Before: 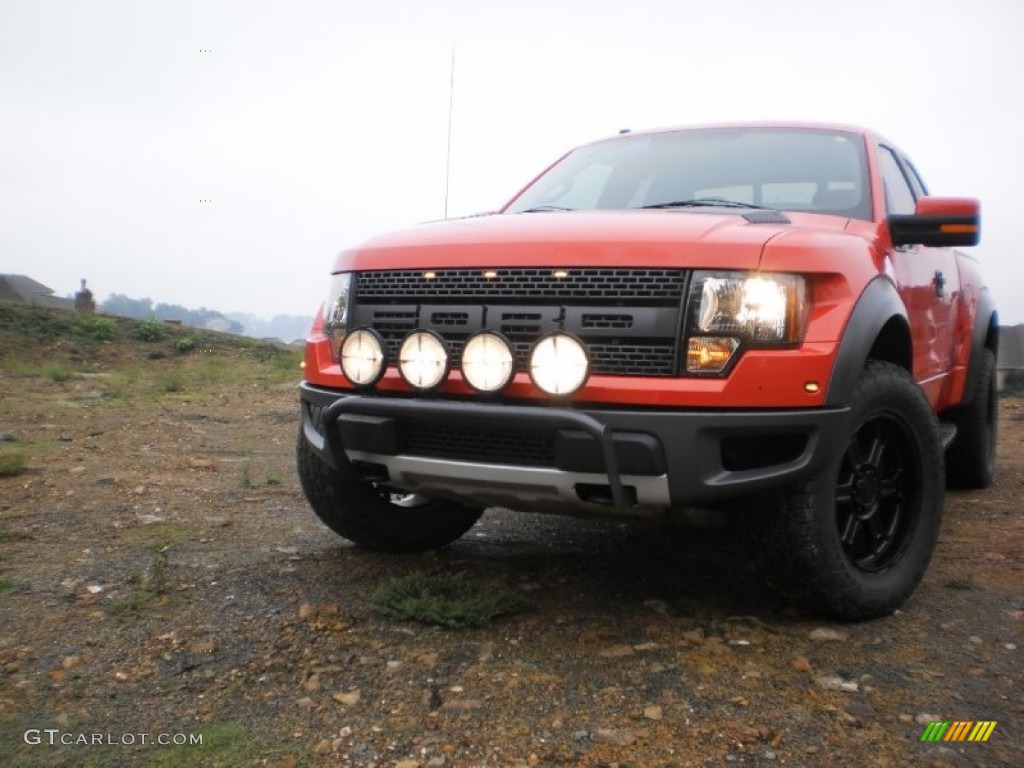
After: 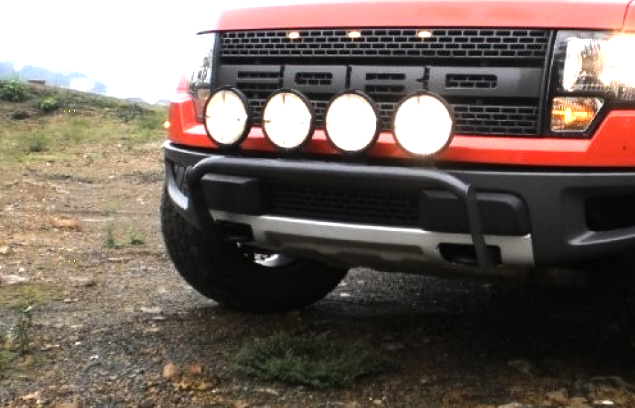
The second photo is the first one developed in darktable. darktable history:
exposure: exposure 0.493 EV, compensate highlight preservation false
tone equalizer: -8 EV -0.75 EV, -7 EV -0.7 EV, -6 EV -0.6 EV, -5 EV -0.4 EV, -3 EV 0.4 EV, -2 EV 0.6 EV, -1 EV 0.7 EV, +0 EV 0.75 EV, edges refinement/feathering 500, mask exposure compensation -1.57 EV, preserve details no
crop: left 13.312%, top 31.28%, right 24.627%, bottom 15.582%
